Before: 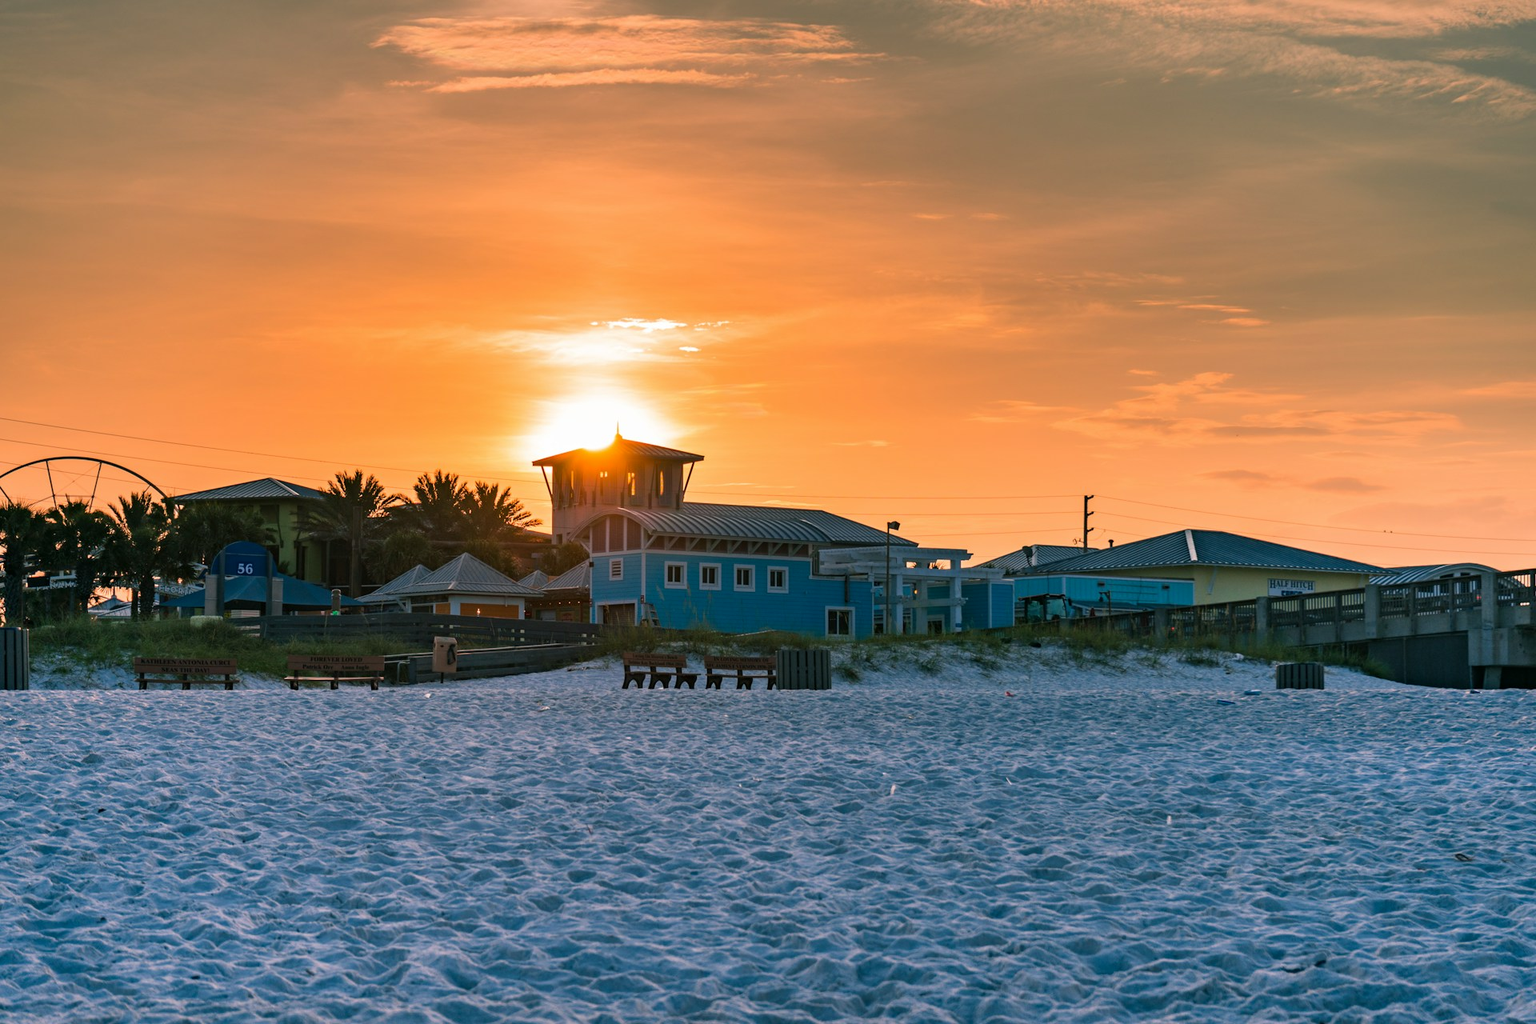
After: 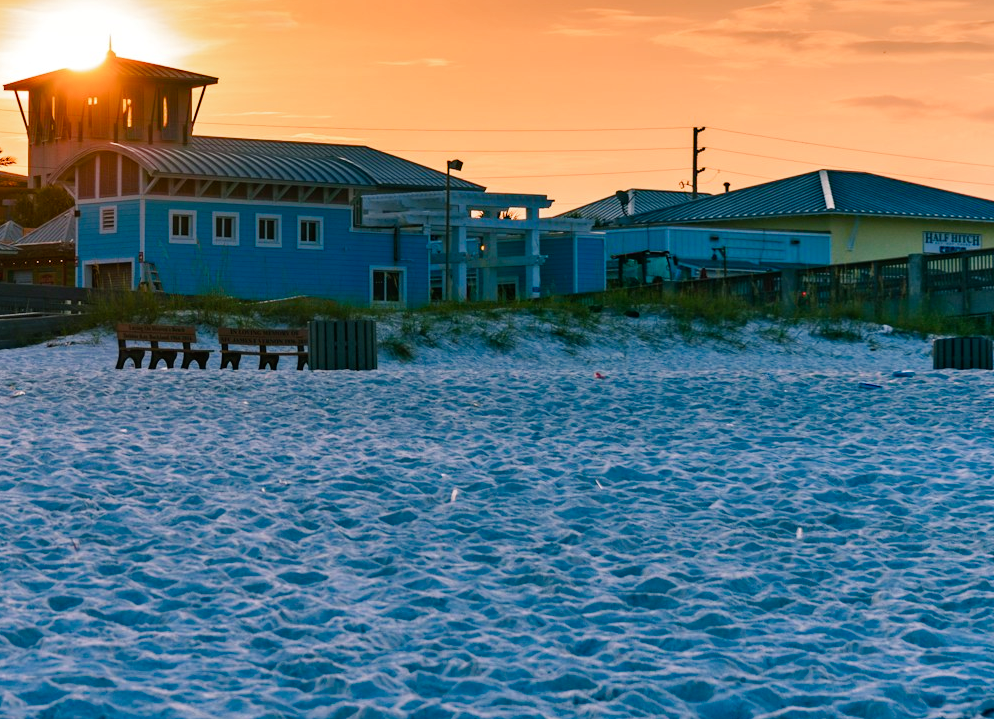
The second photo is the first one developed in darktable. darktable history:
tone curve: curves: ch0 [(0, 0.009) (0.037, 0.035) (0.131, 0.126) (0.275, 0.28) (0.476, 0.514) (0.617, 0.667) (0.704, 0.759) (0.813, 0.863) (0.911, 0.931) (0.997, 1)]; ch1 [(0, 0) (0.318, 0.271) (0.444, 0.438) (0.493, 0.496) (0.508, 0.5) (0.534, 0.535) (0.57, 0.582) (0.65, 0.664) (0.746, 0.764) (1, 1)]; ch2 [(0, 0) (0.246, 0.24) (0.36, 0.381) (0.415, 0.434) (0.476, 0.492) (0.502, 0.499) (0.522, 0.518) (0.533, 0.534) (0.586, 0.598) (0.634, 0.643) (0.706, 0.717) (0.853, 0.83) (1, 0.951)], preserve colors none
color balance rgb: shadows lift › luminance -4.978%, shadows lift › chroma 1.196%, shadows lift › hue 219.08°, perceptual saturation grading › global saturation 20%, perceptual saturation grading › highlights -49.324%, perceptual saturation grading › shadows 25.505%, global vibrance 20%
shadows and highlights: radius 336.21, shadows 28.47, soften with gaussian
crop: left 34.524%, top 38.463%, right 13.539%, bottom 5.312%
tone equalizer: edges refinement/feathering 500, mask exposure compensation -1.57 EV, preserve details no
